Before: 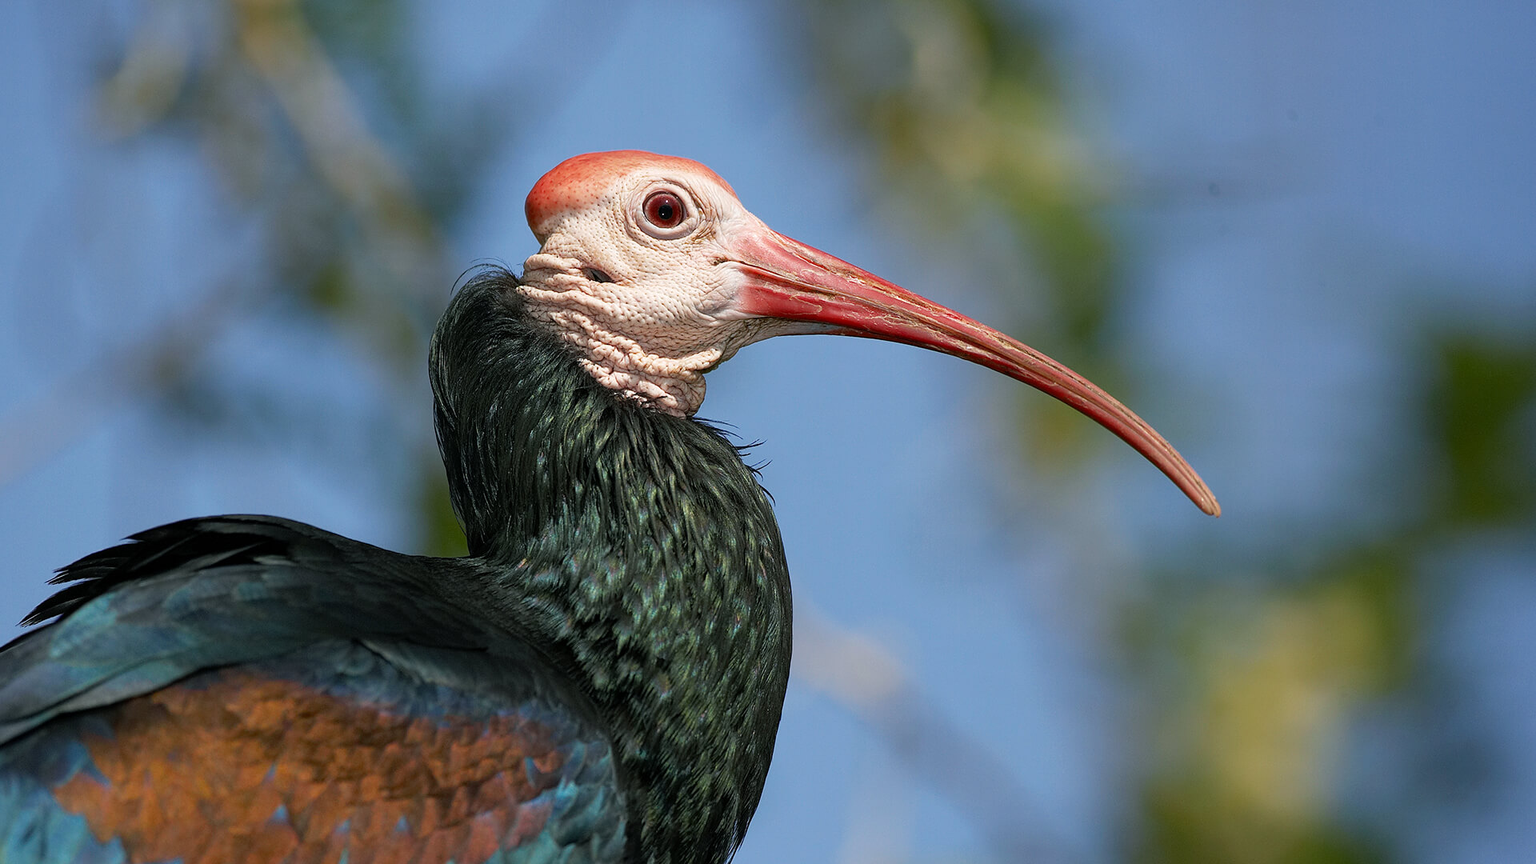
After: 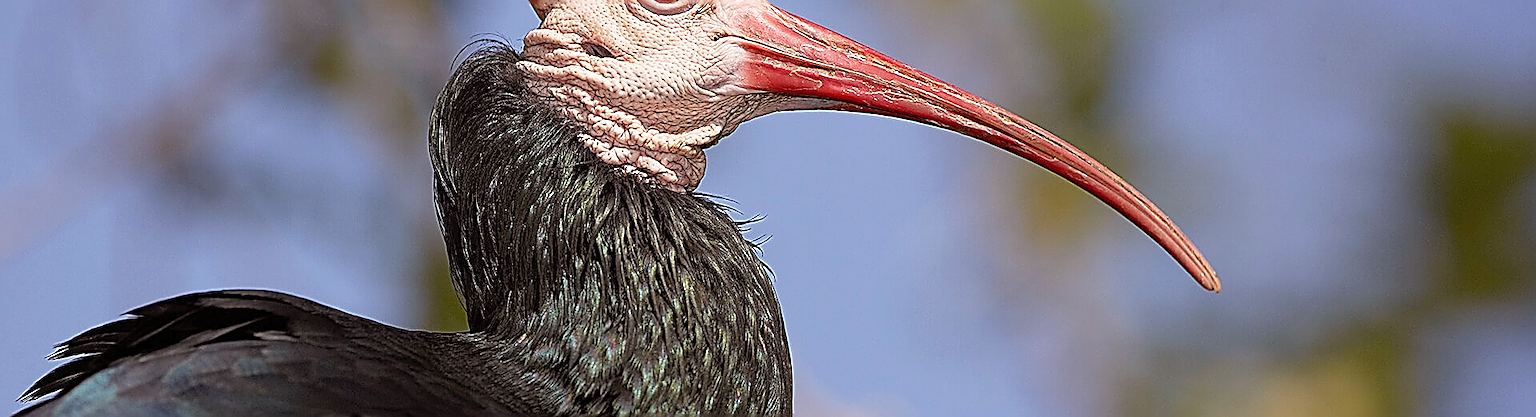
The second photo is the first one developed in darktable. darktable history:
rgb levels: mode RGB, independent channels, levels [[0, 0.474, 1], [0, 0.5, 1], [0, 0.5, 1]]
crop and rotate: top 26.056%, bottom 25.543%
sharpen: amount 1.861
contrast brightness saturation: contrast 0.05, brightness 0.06, saturation 0.01
